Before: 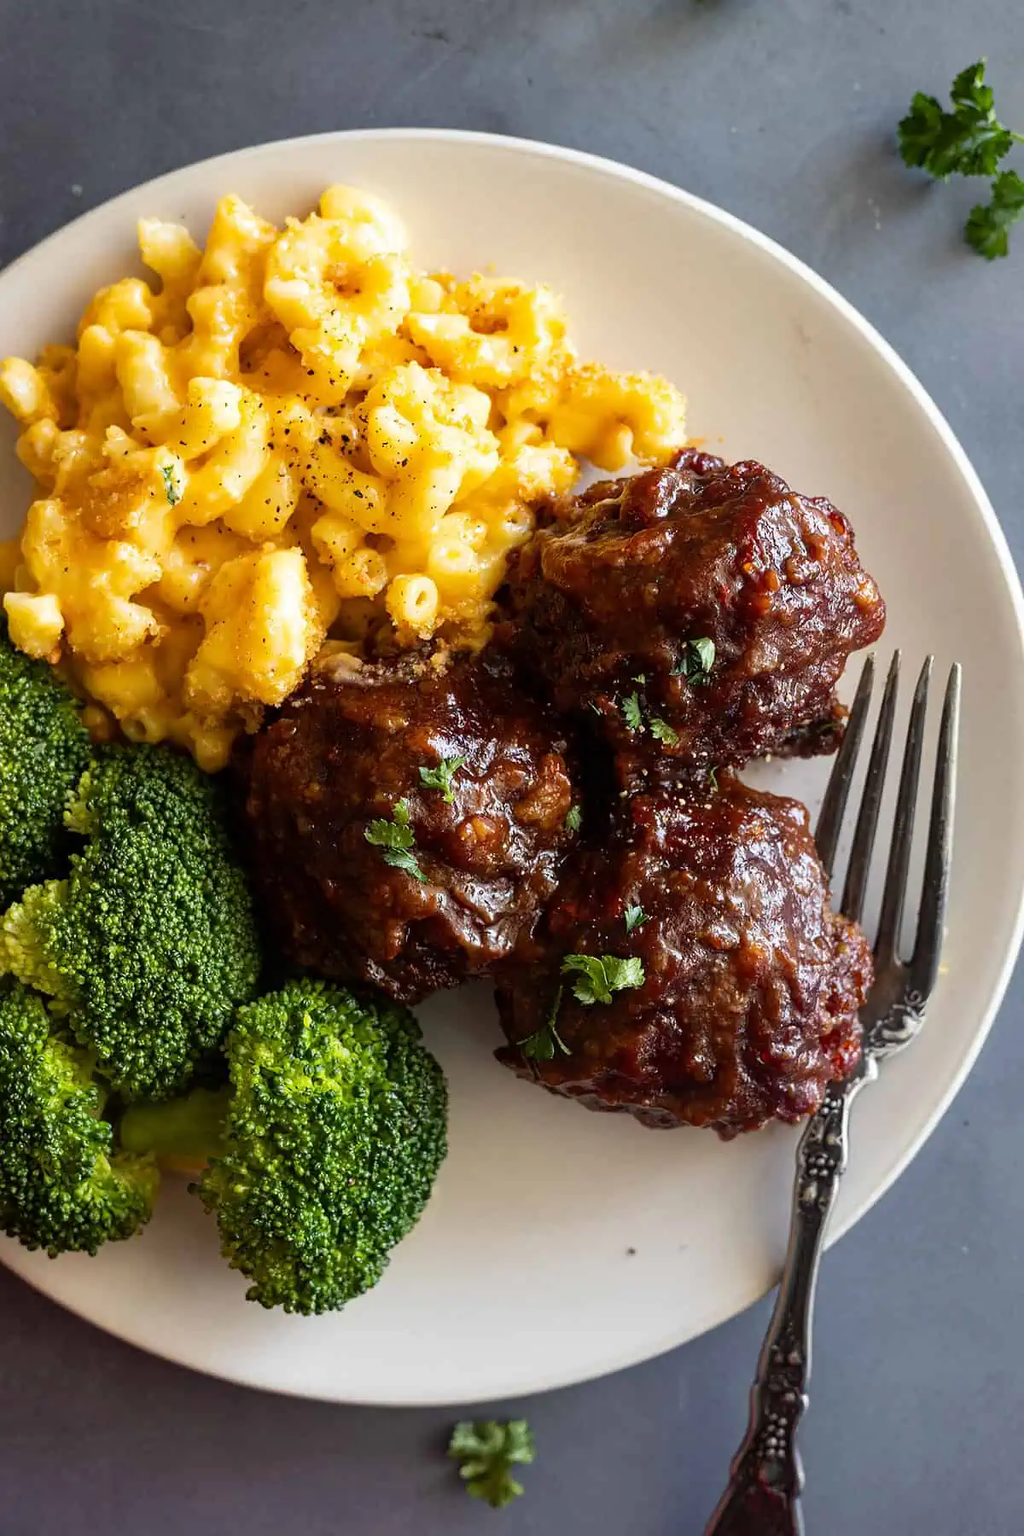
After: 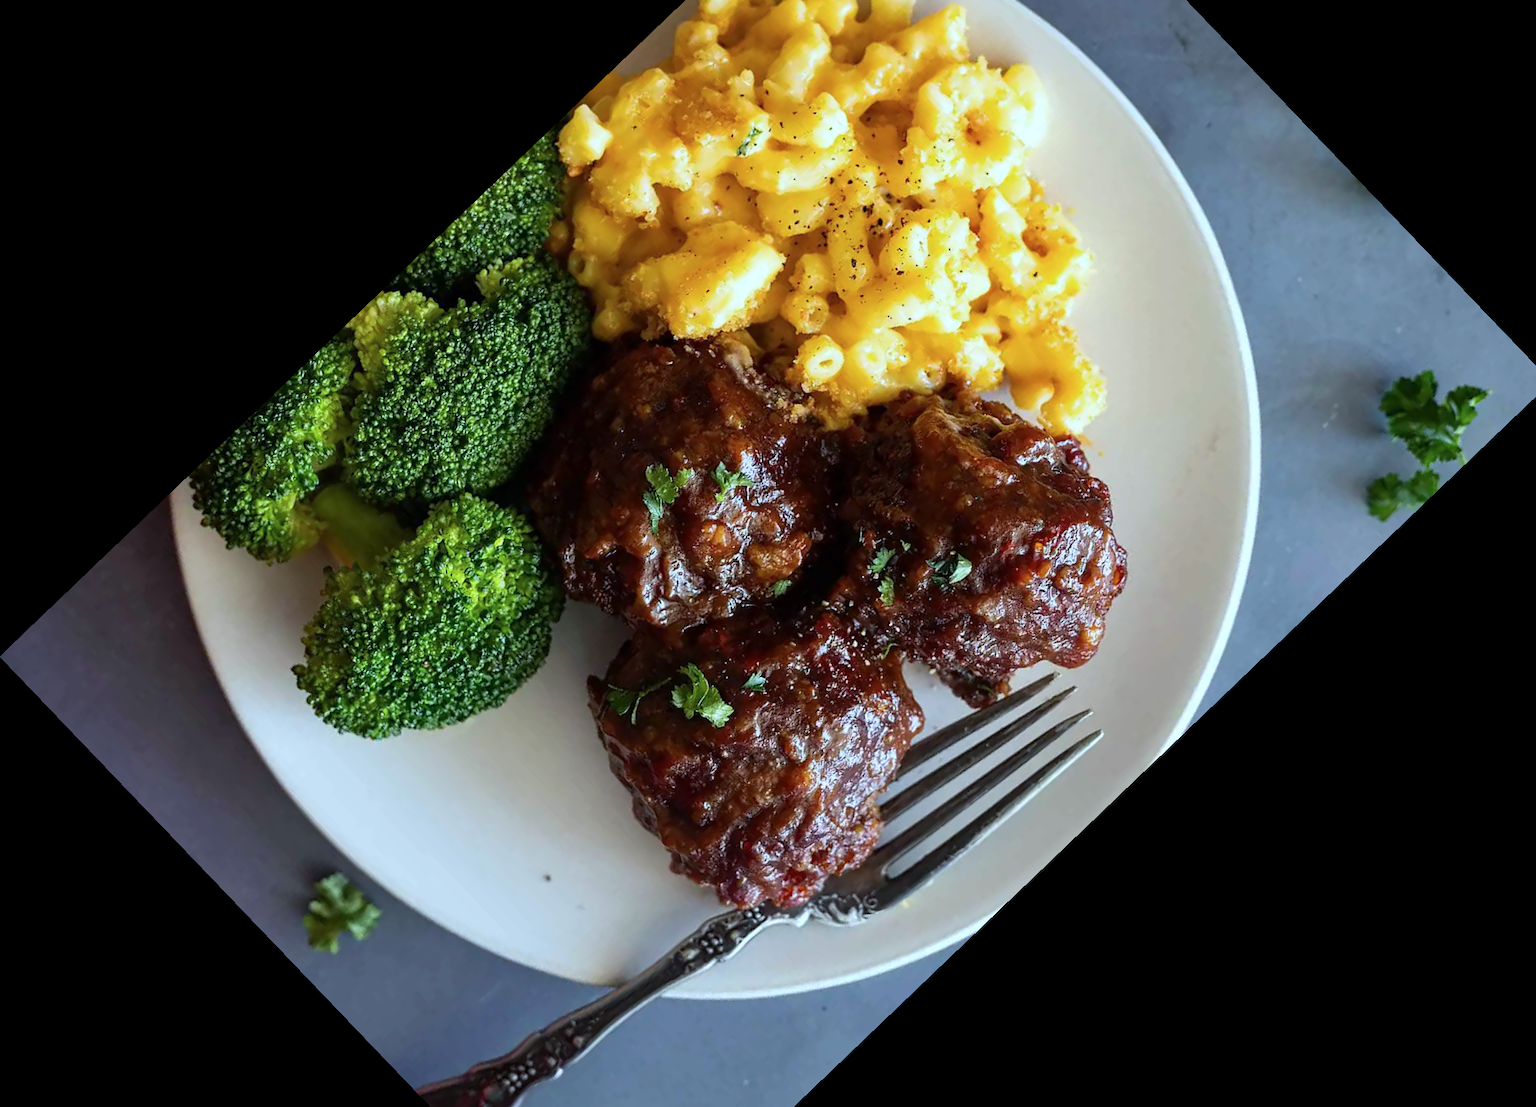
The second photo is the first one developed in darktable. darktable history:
crop and rotate: angle -46.26°, top 16.234%, right 0.912%, bottom 11.704%
color calibration: illuminant F (fluorescent), F source F9 (Cool White Deluxe 4150 K) – high CRI, x 0.374, y 0.373, temperature 4158.34 K
white balance: red 0.986, blue 1.01
